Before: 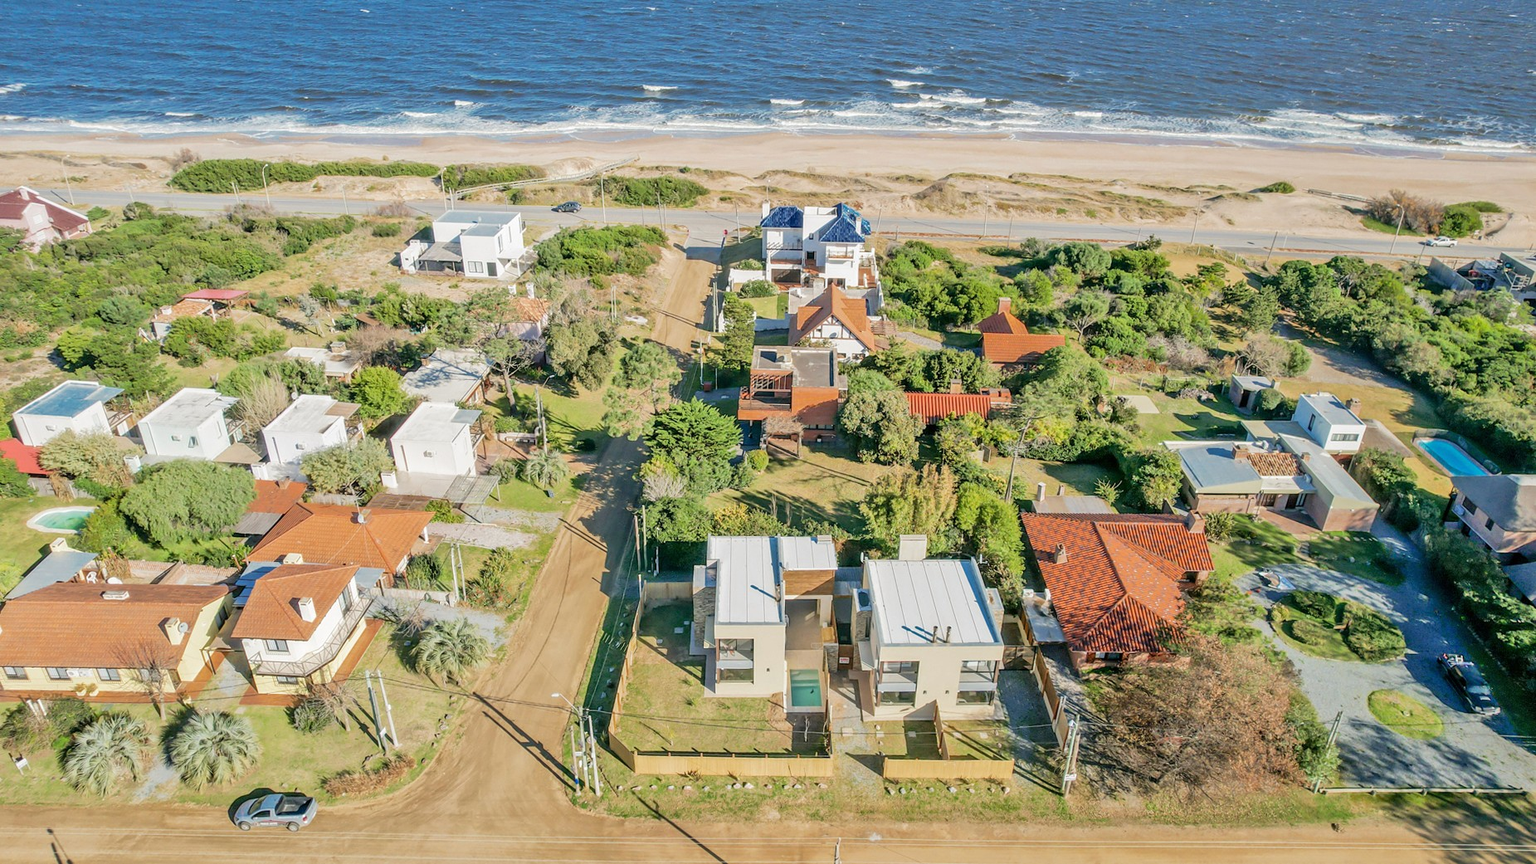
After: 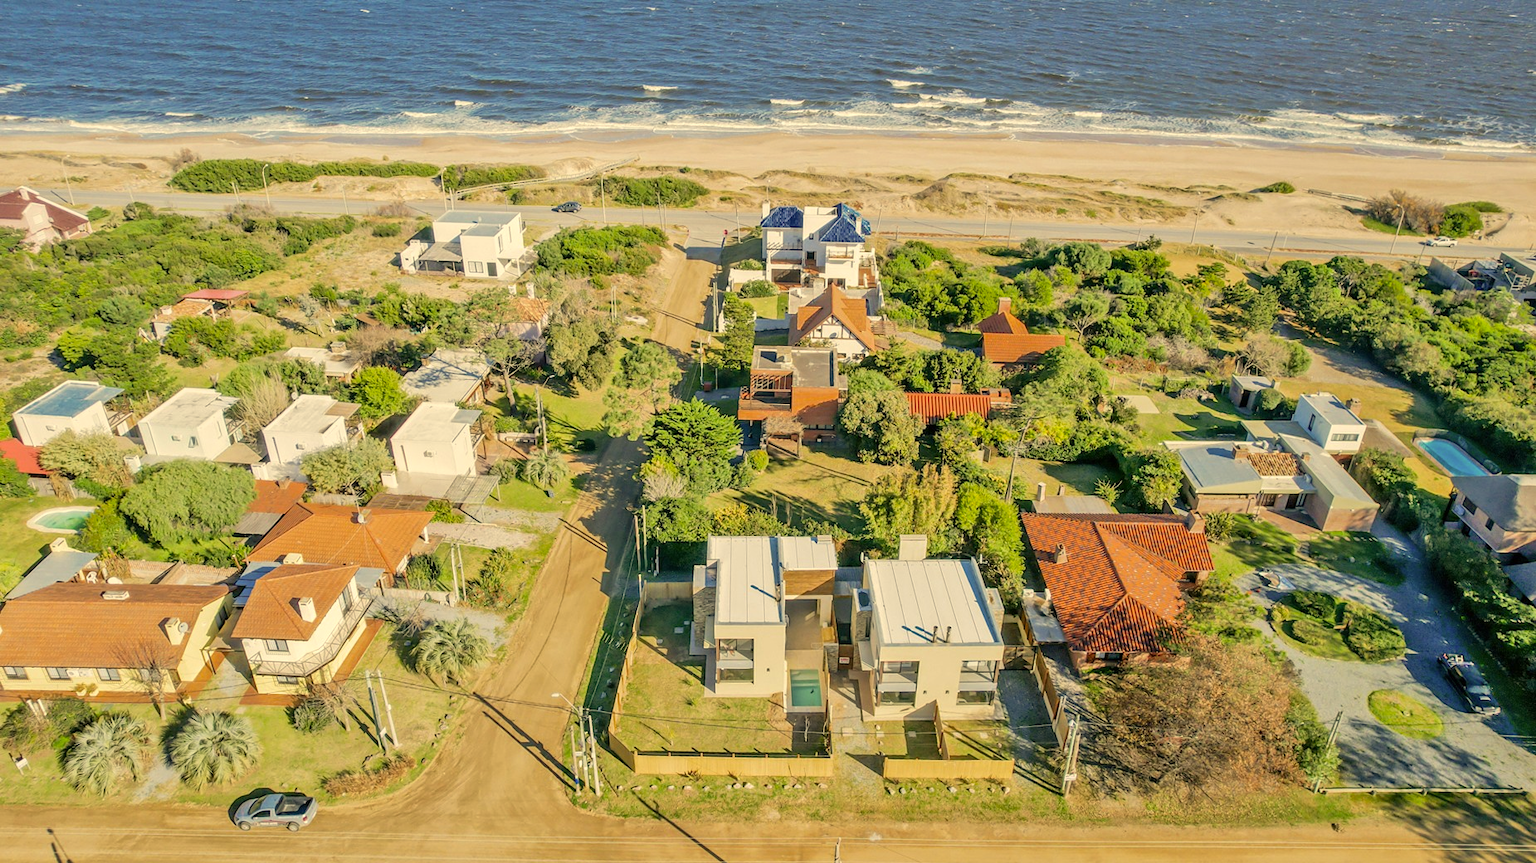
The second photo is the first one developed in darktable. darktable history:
color correction: highlights a* 2.62, highlights b* 23.51
